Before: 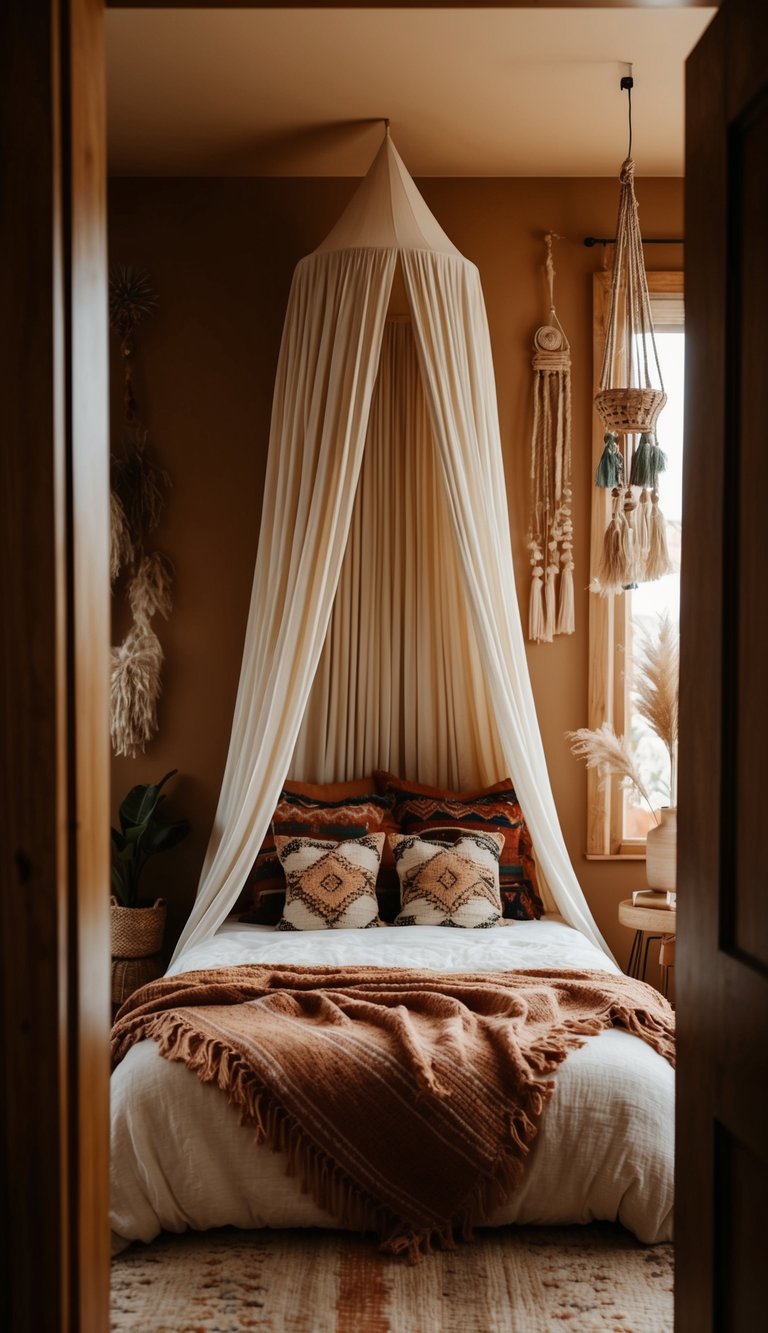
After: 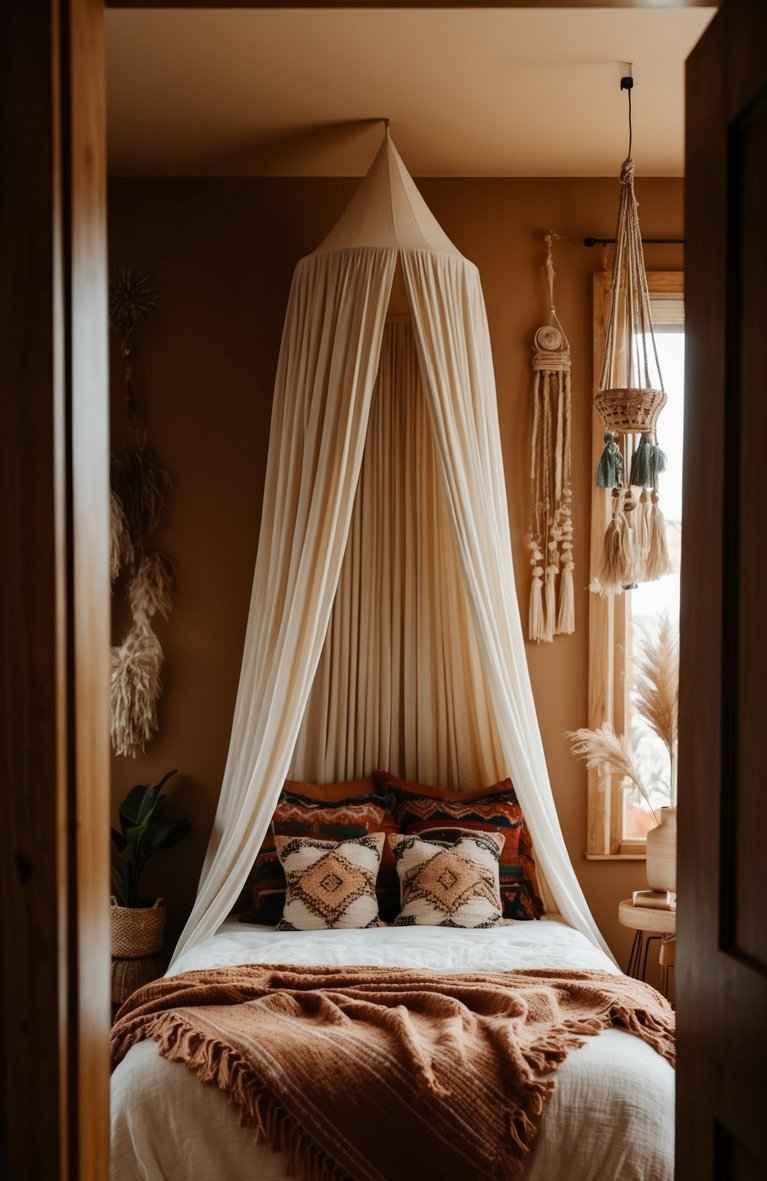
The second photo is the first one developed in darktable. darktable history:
crop and rotate: top 0%, bottom 11.361%
